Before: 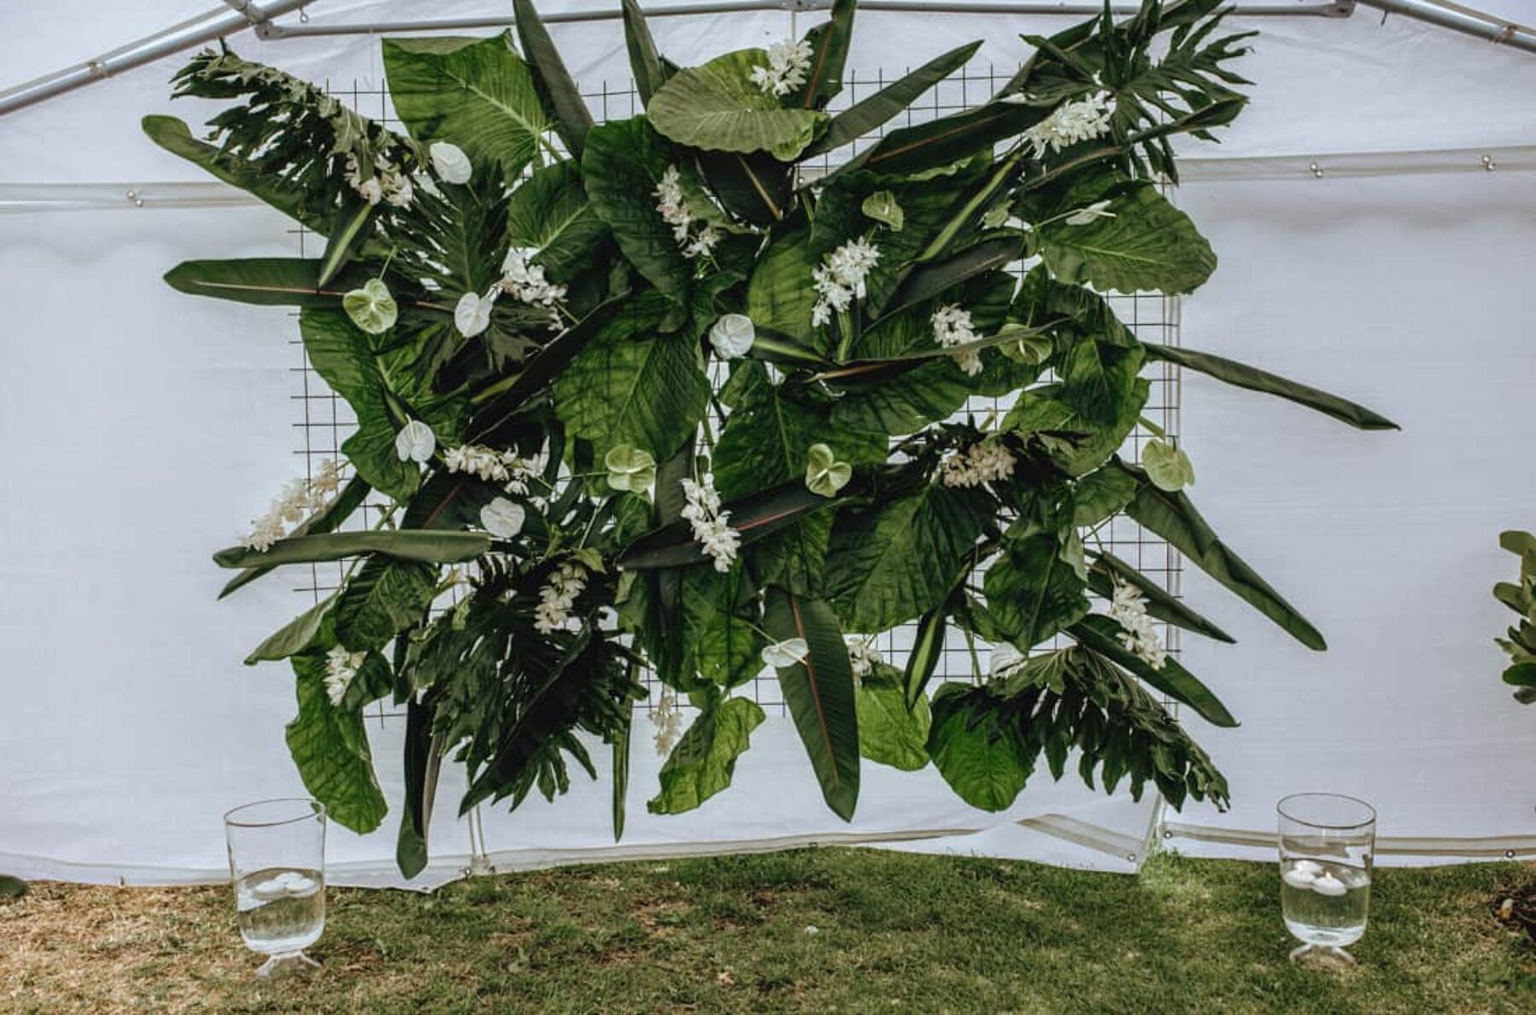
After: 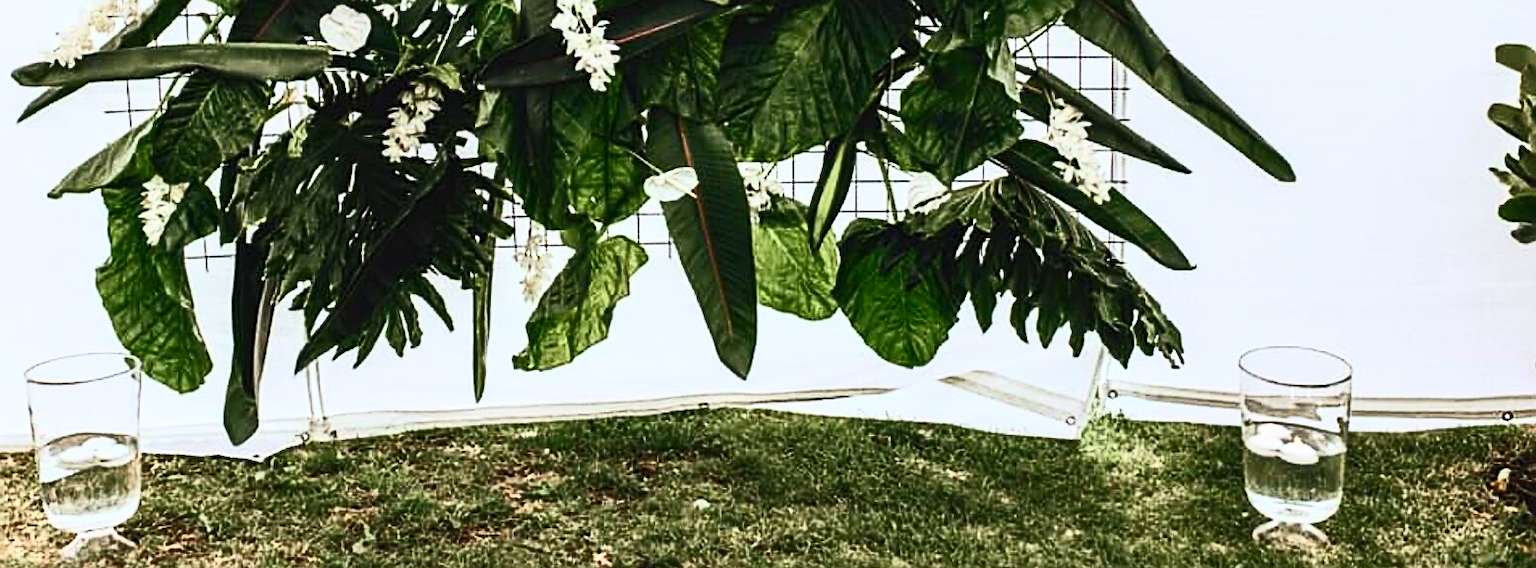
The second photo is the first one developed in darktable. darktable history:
sharpen: on, module defaults
crop and rotate: left 13.232%, top 48.597%, bottom 2.778%
contrast brightness saturation: contrast 0.632, brightness 0.359, saturation 0.146
